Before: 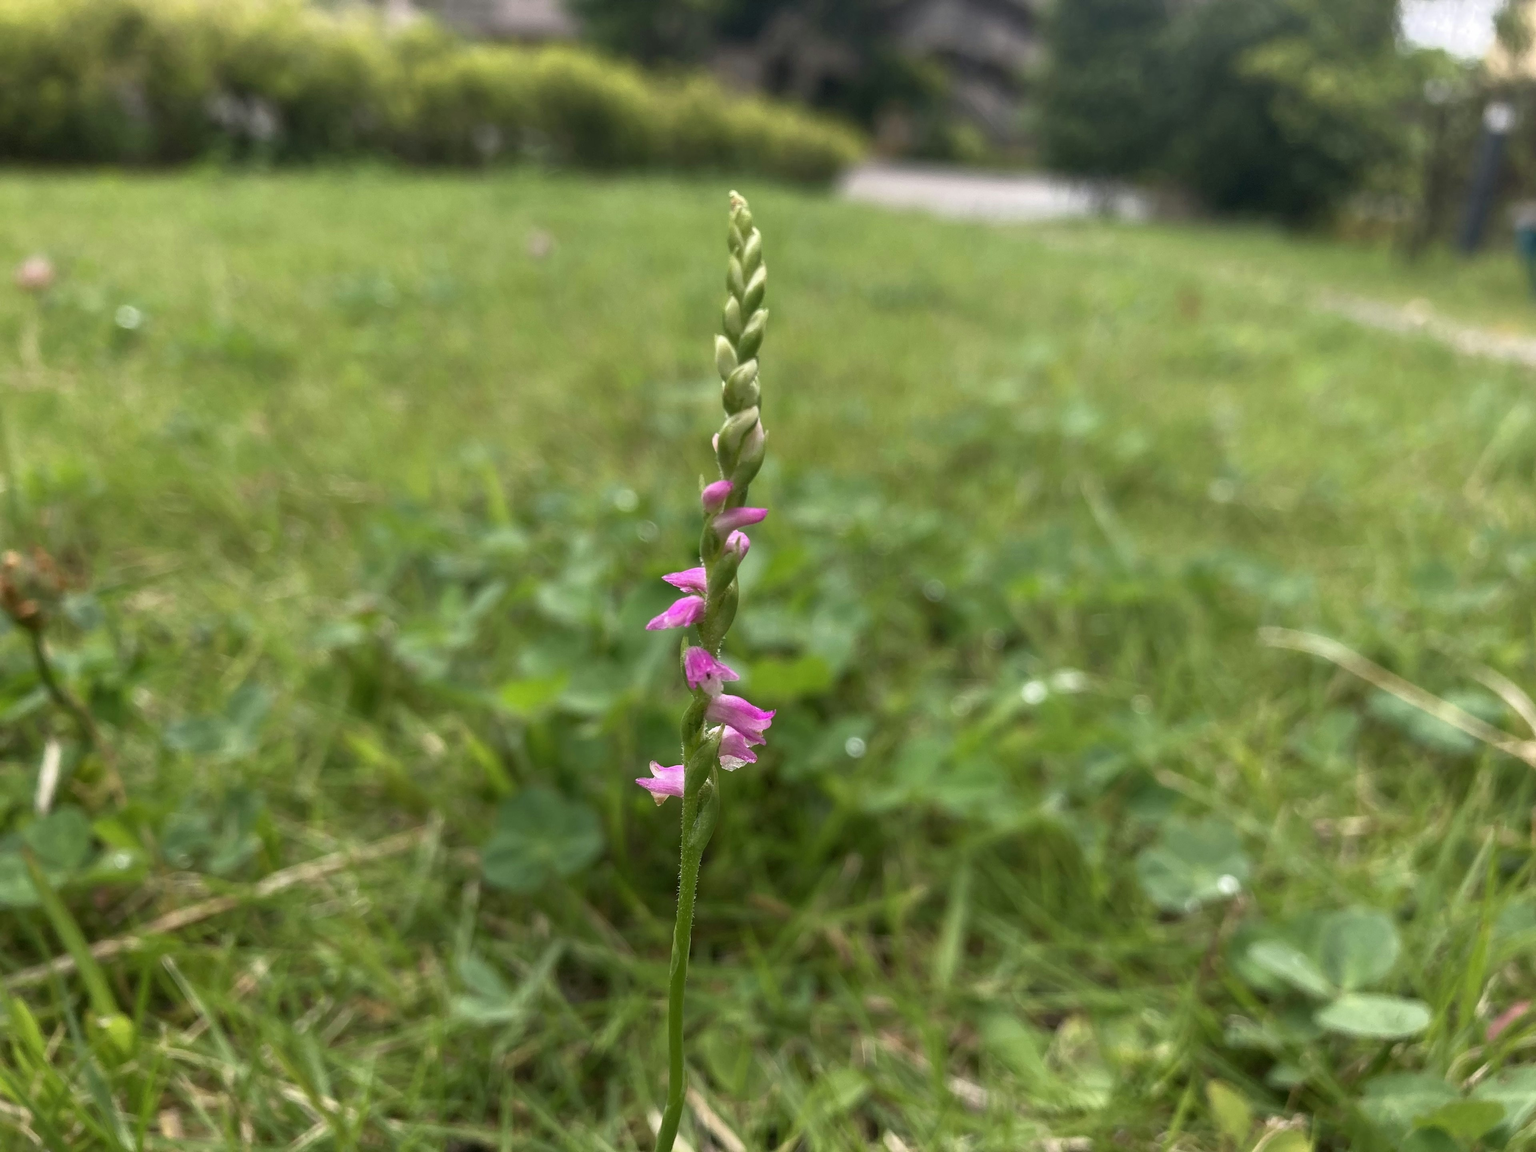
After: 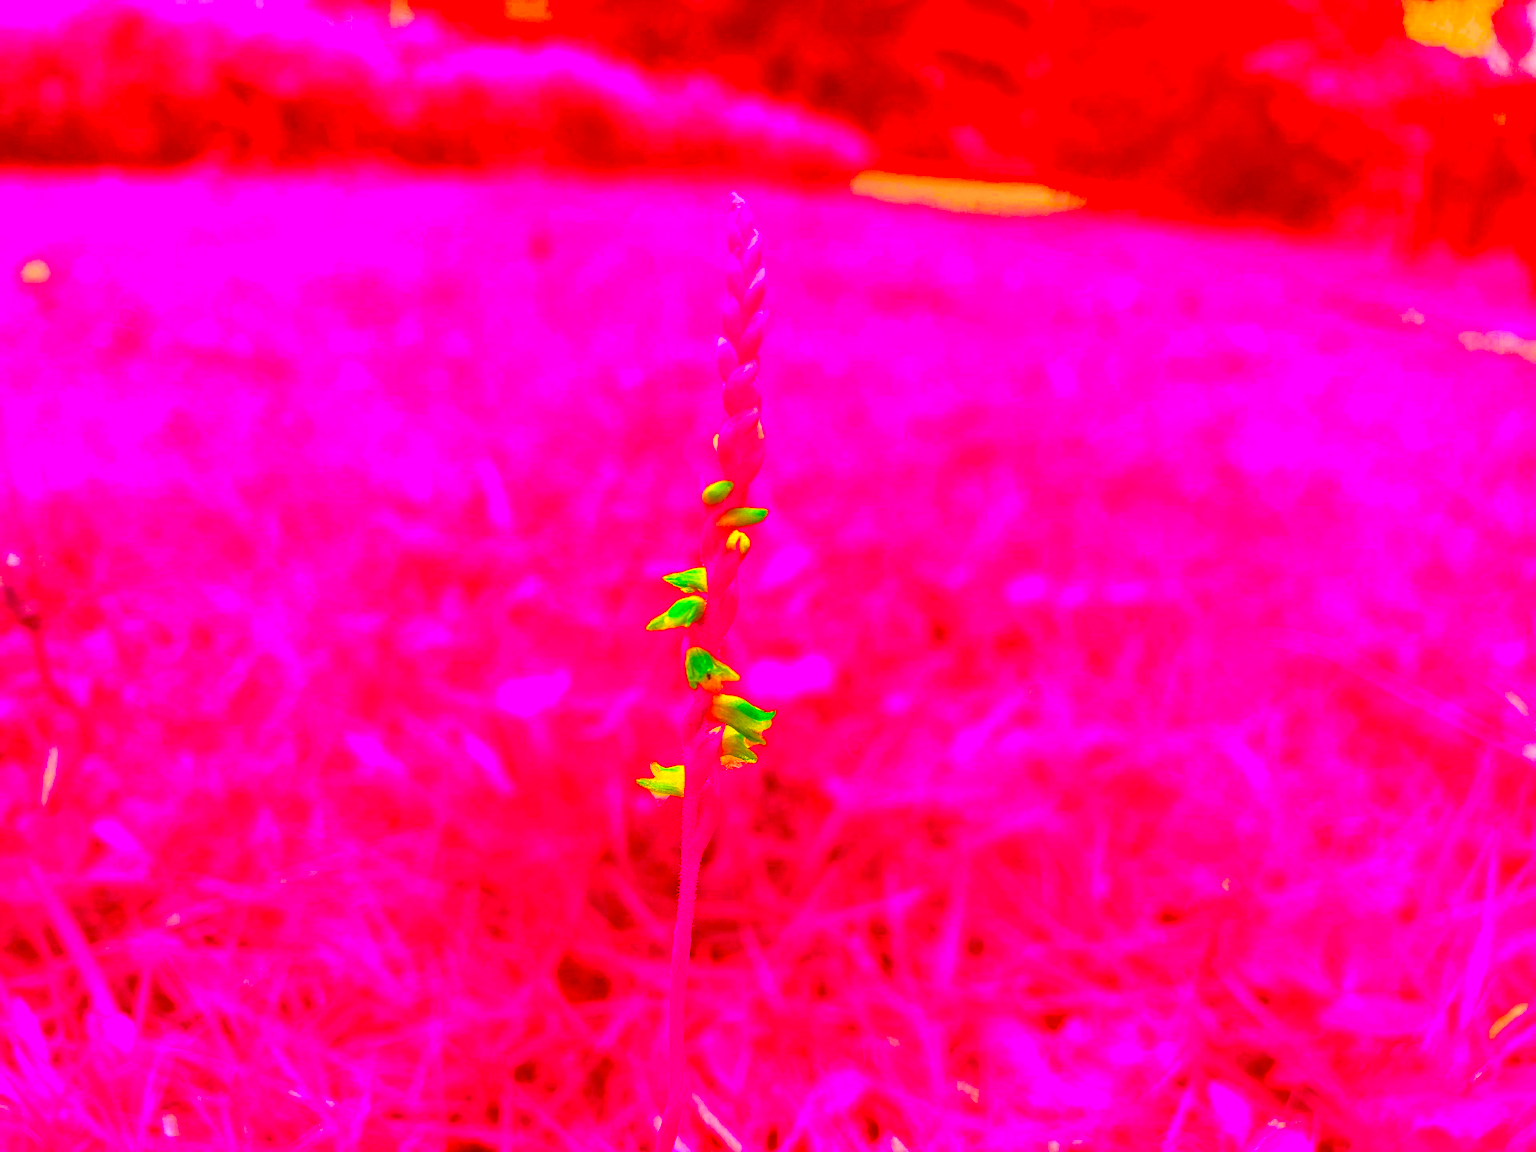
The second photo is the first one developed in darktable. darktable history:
color correction: highlights a* -39.29, highlights b* -39.45, shadows a* -39.8, shadows b* -39.3, saturation -2.95
exposure: black level correction 0, exposure 0.68 EV, compensate highlight preservation false
